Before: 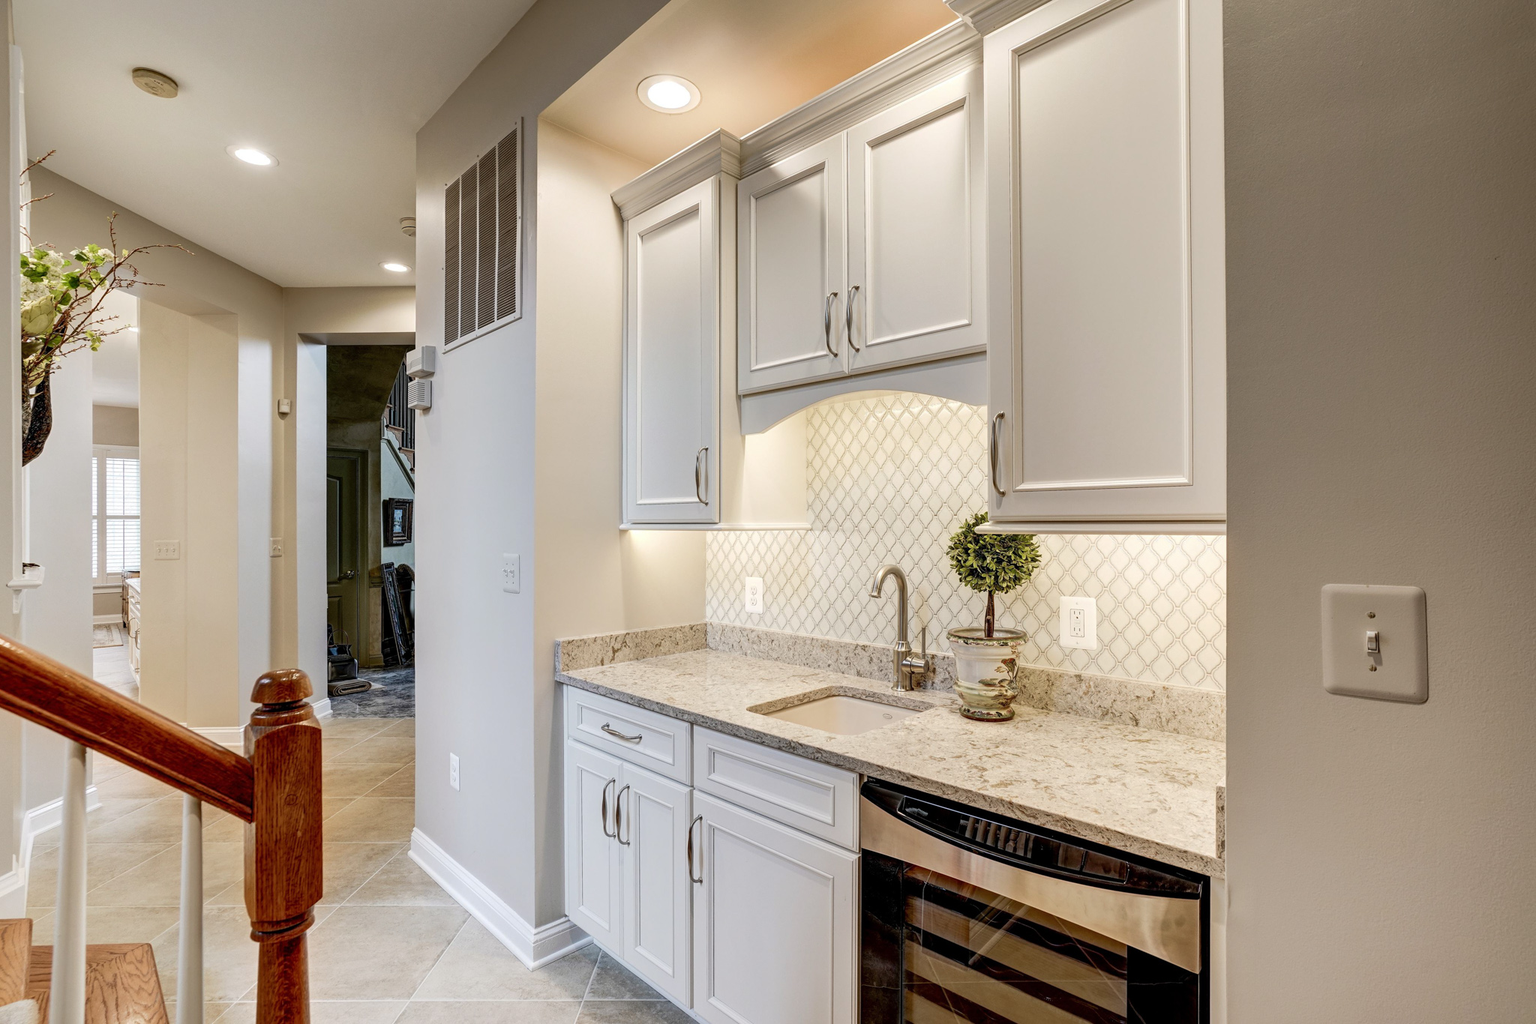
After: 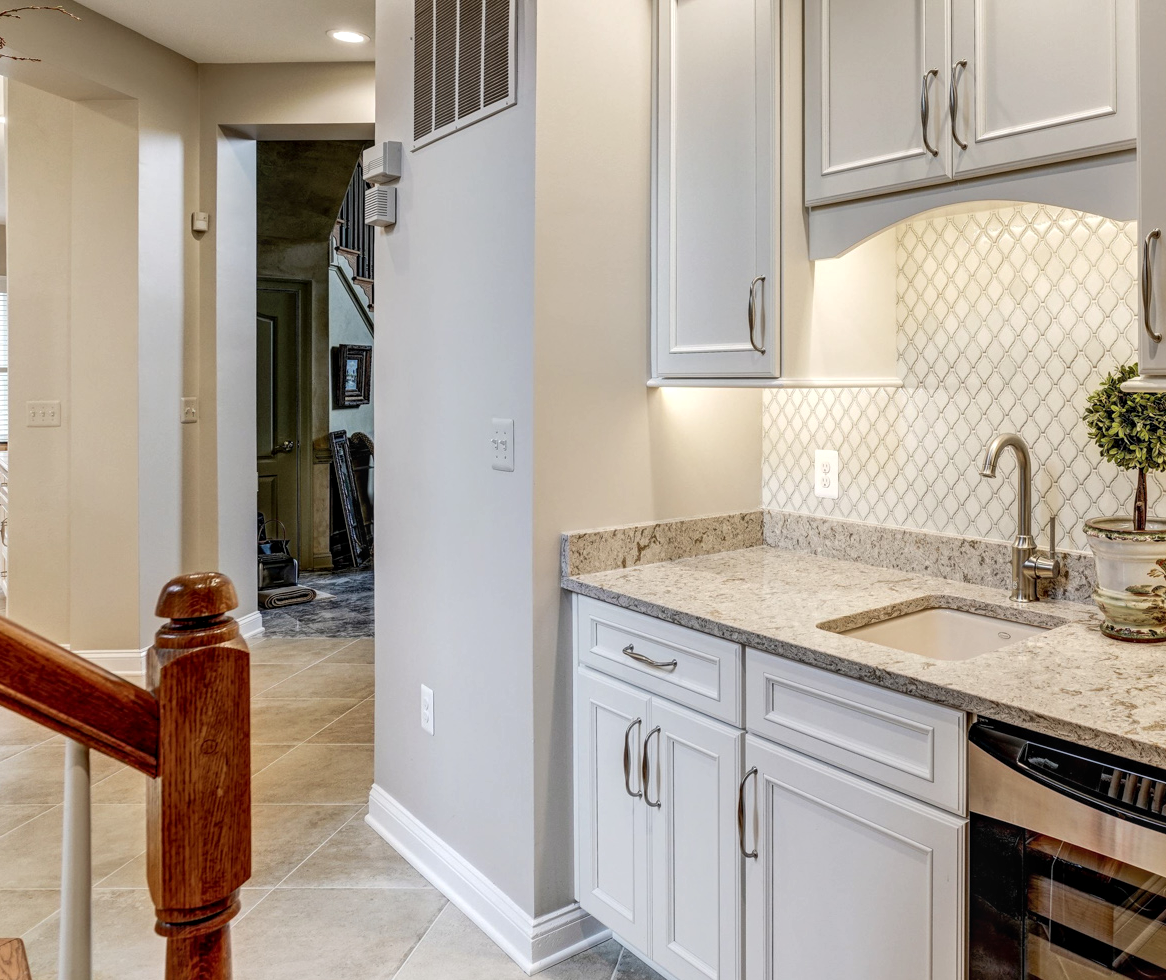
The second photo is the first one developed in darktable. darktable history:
crop: left 8.771%, top 23.463%, right 34.253%, bottom 4.768%
local contrast: on, module defaults
